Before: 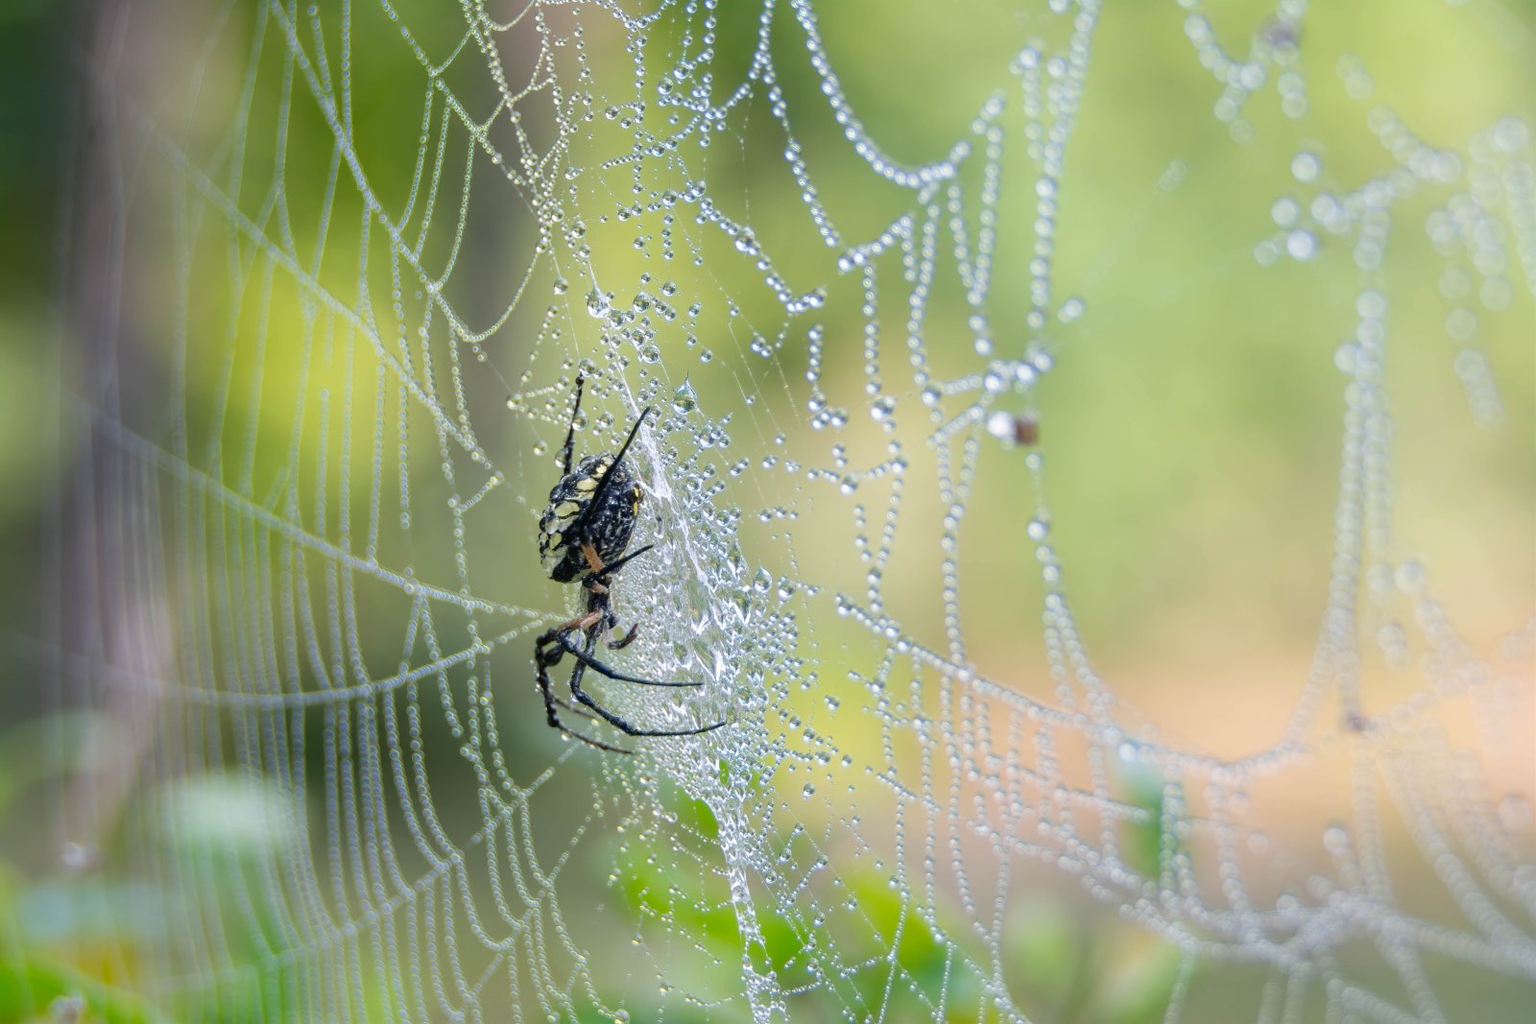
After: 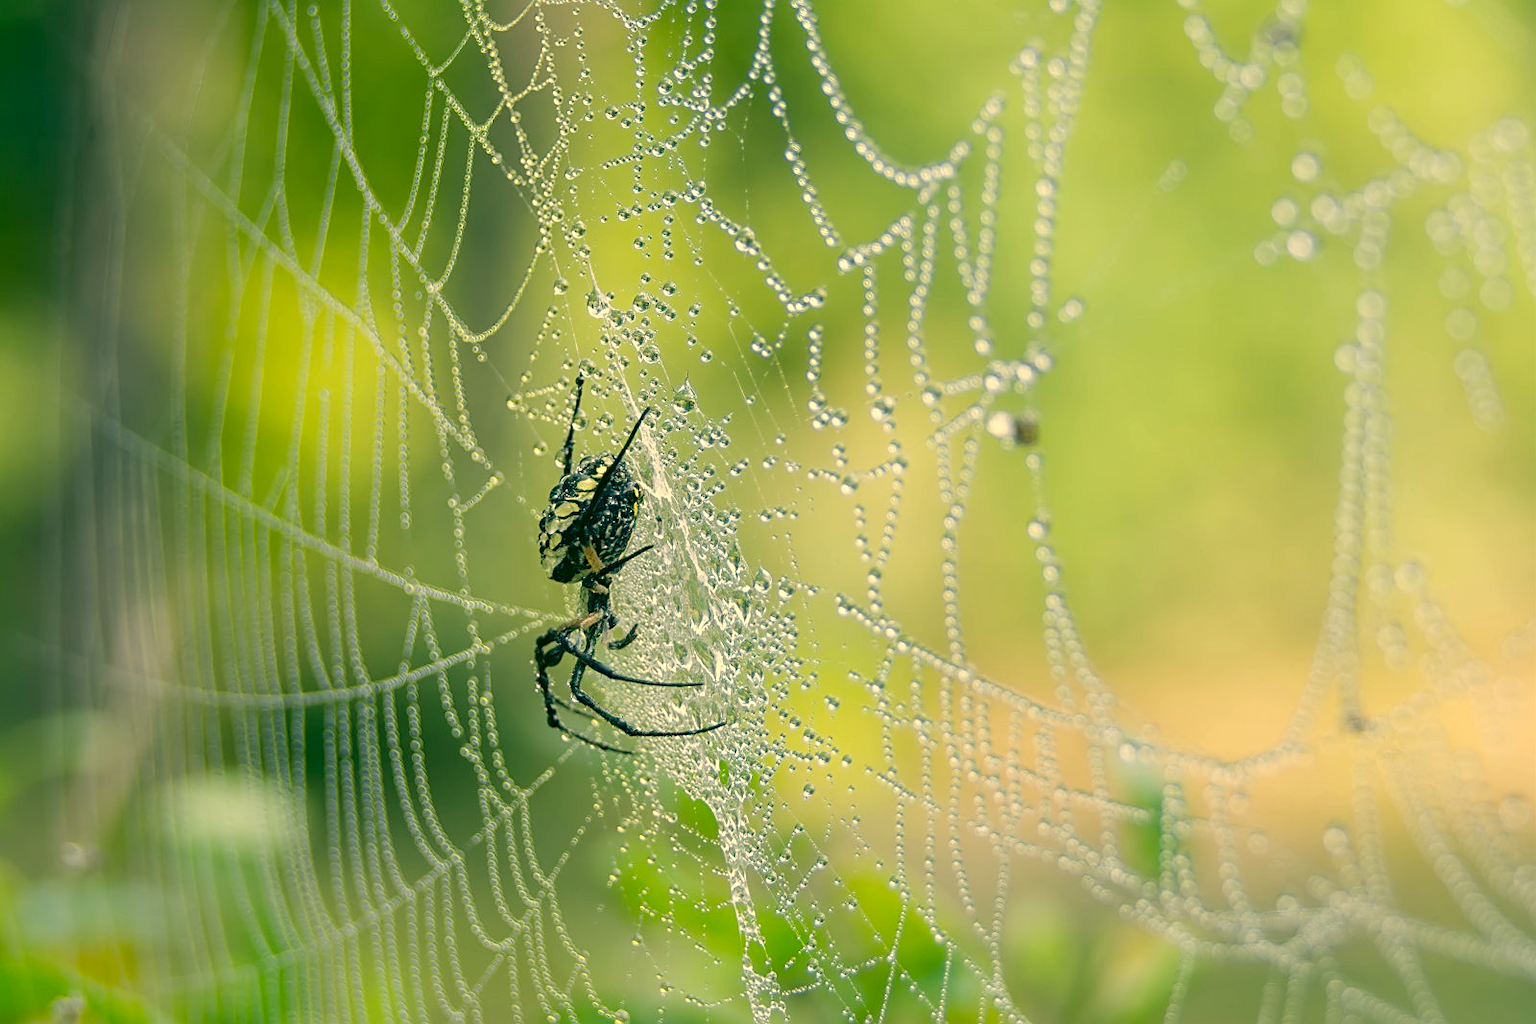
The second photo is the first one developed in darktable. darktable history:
color correction: highlights a* 5.63, highlights b* 32.78, shadows a* -25.51, shadows b* 3.72
contrast brightness saturation: saturation -0.09
sharpen: on, module defaults
